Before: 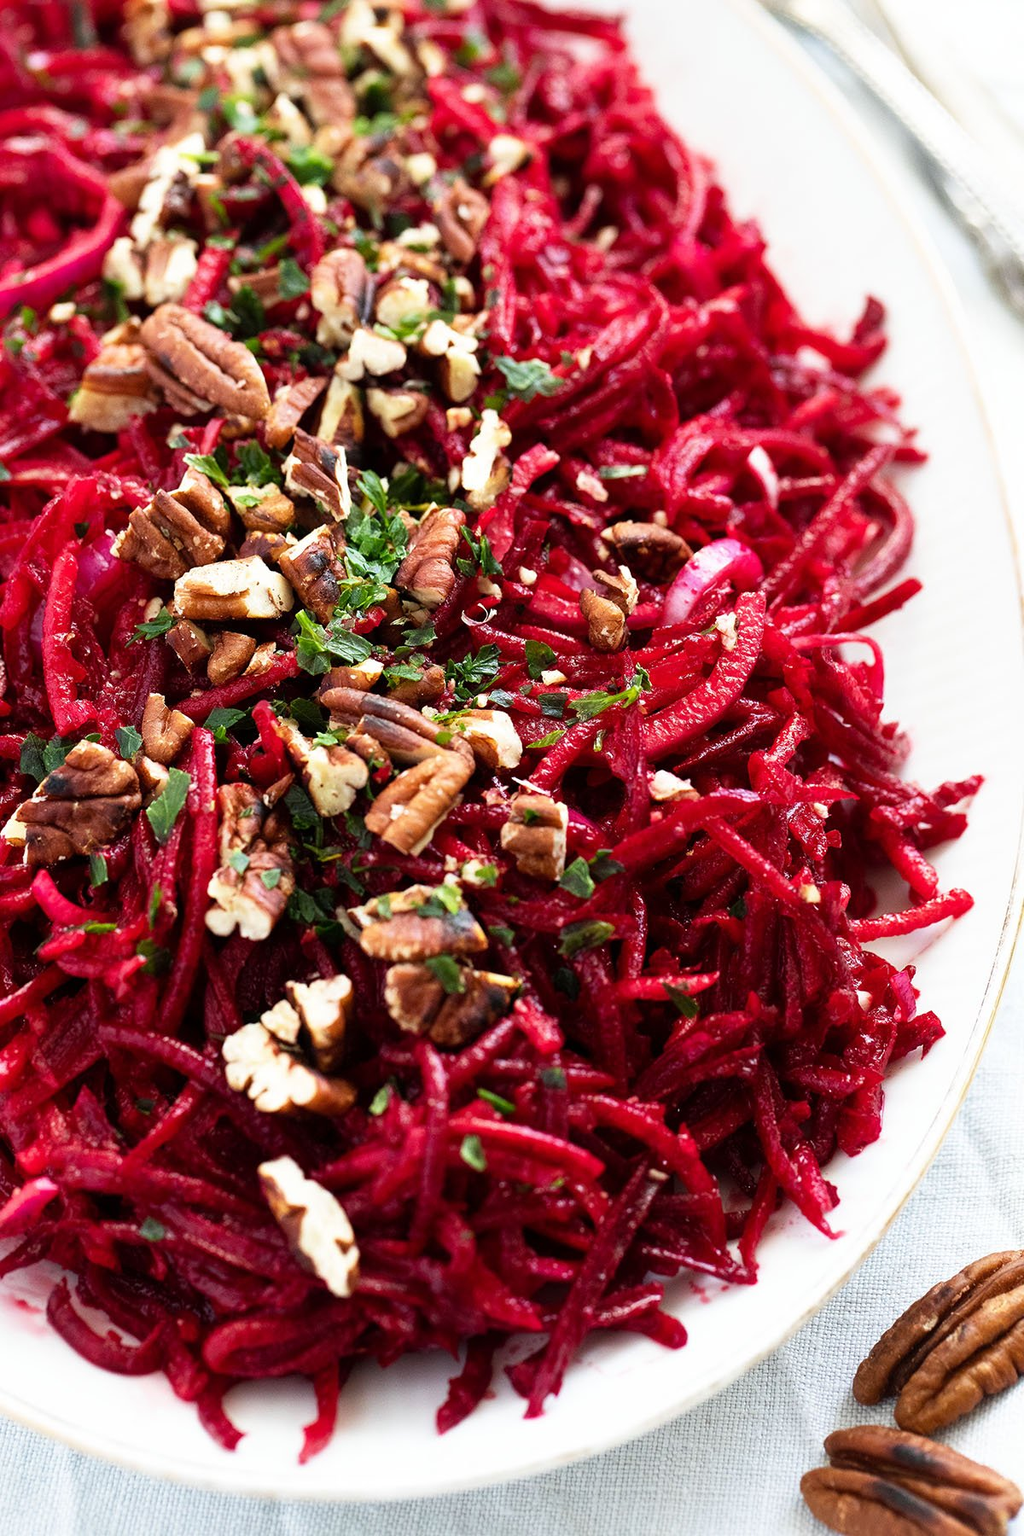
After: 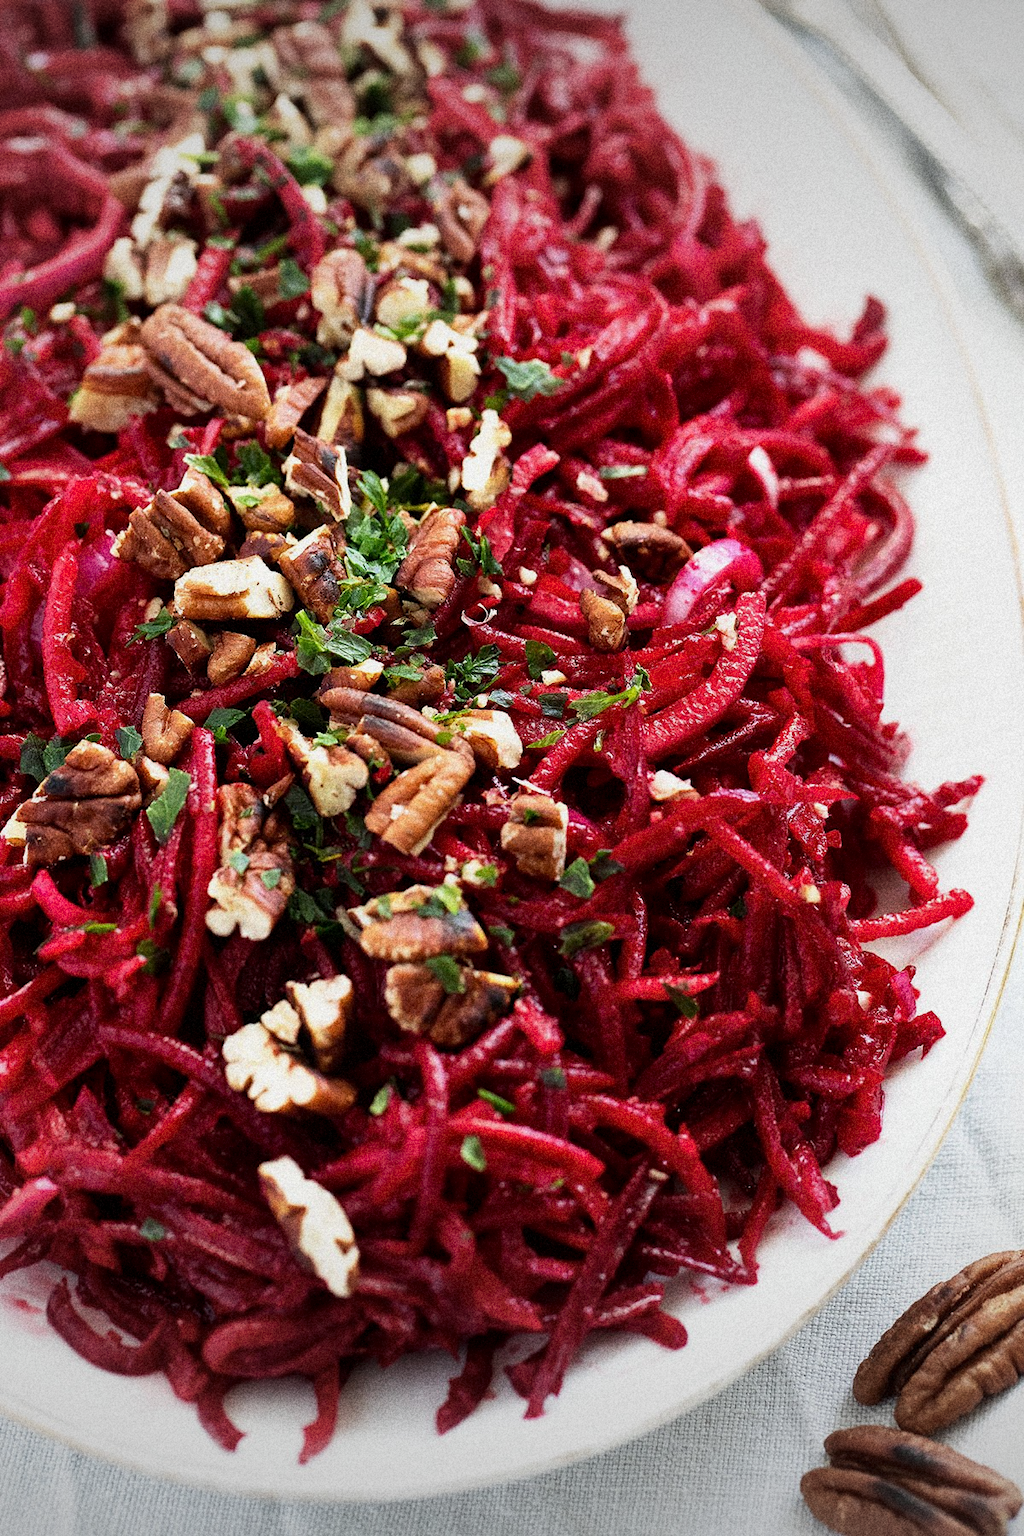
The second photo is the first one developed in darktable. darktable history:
white balance: emerald 1
local contrast: mode bilateral grid, contrast 20, coarseness 50, detail 120%, midtone range 0.2
exposure: exposure -0.21 EV, compensate highlight preservation false
vignetting: fall-off radius 100%, width/height ratio 1.337
grain: coarseness 14.49 ISO, strength 48.04%, mid-tones bias 35%
